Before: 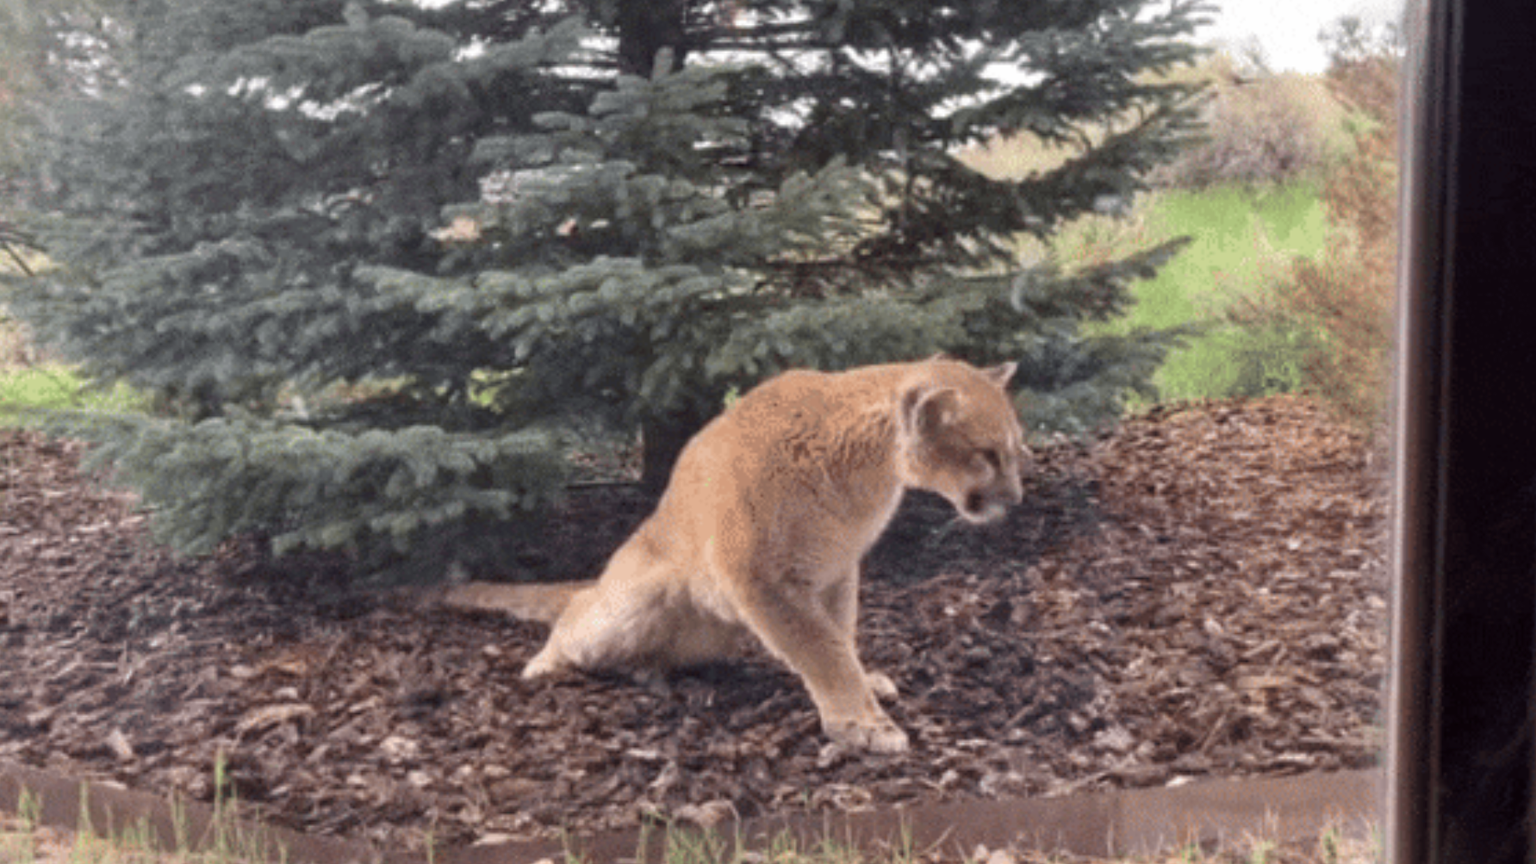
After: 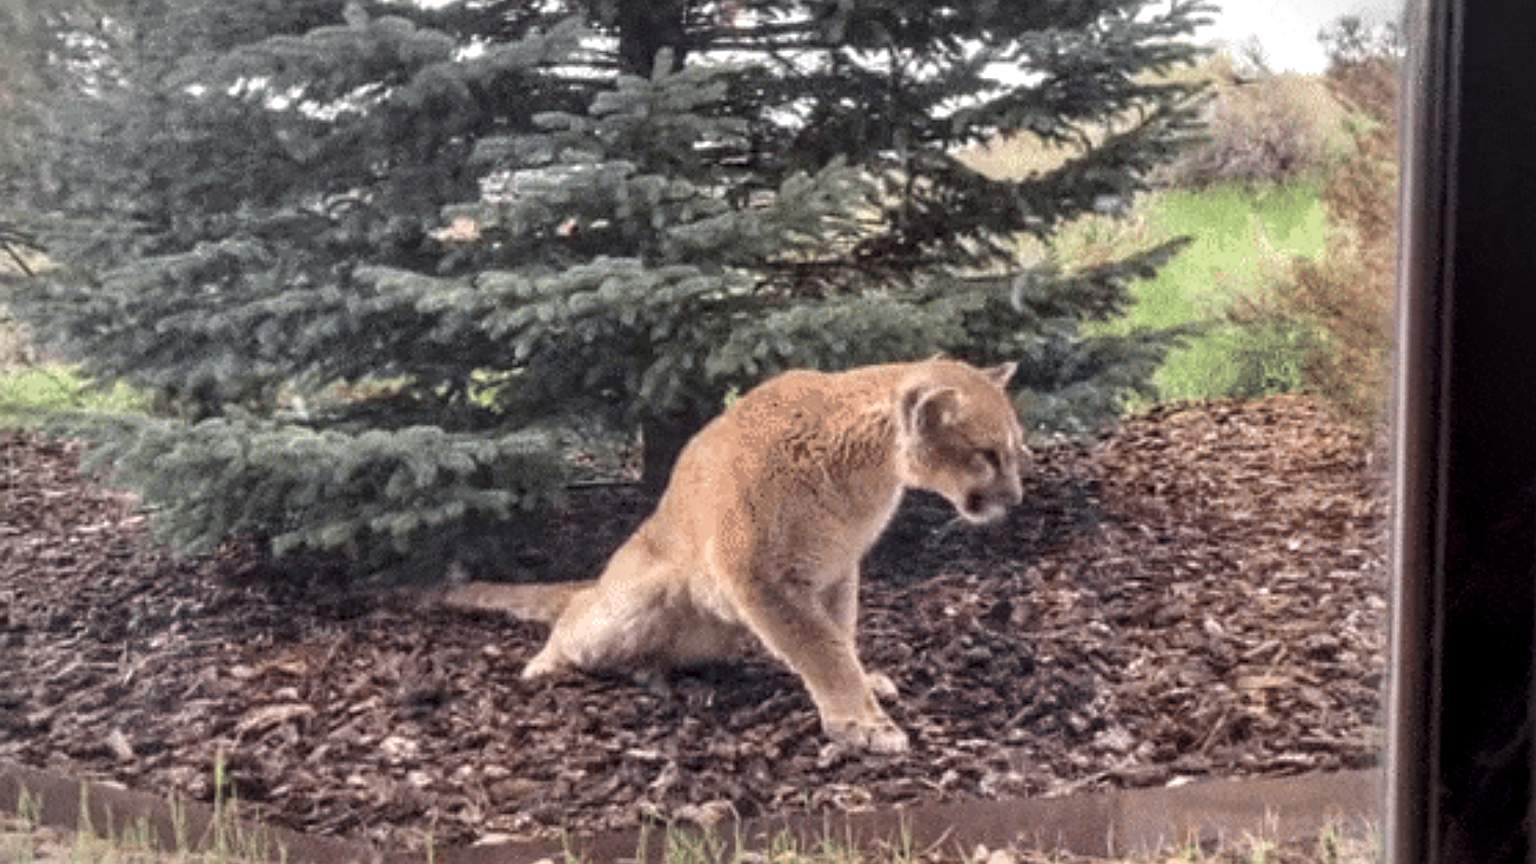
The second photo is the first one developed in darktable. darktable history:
vignetting: fall-off radius 60.88%
local contrast: highlights 61%, detail 143%, midtone range 0.435
sharpen: on, module defaults
